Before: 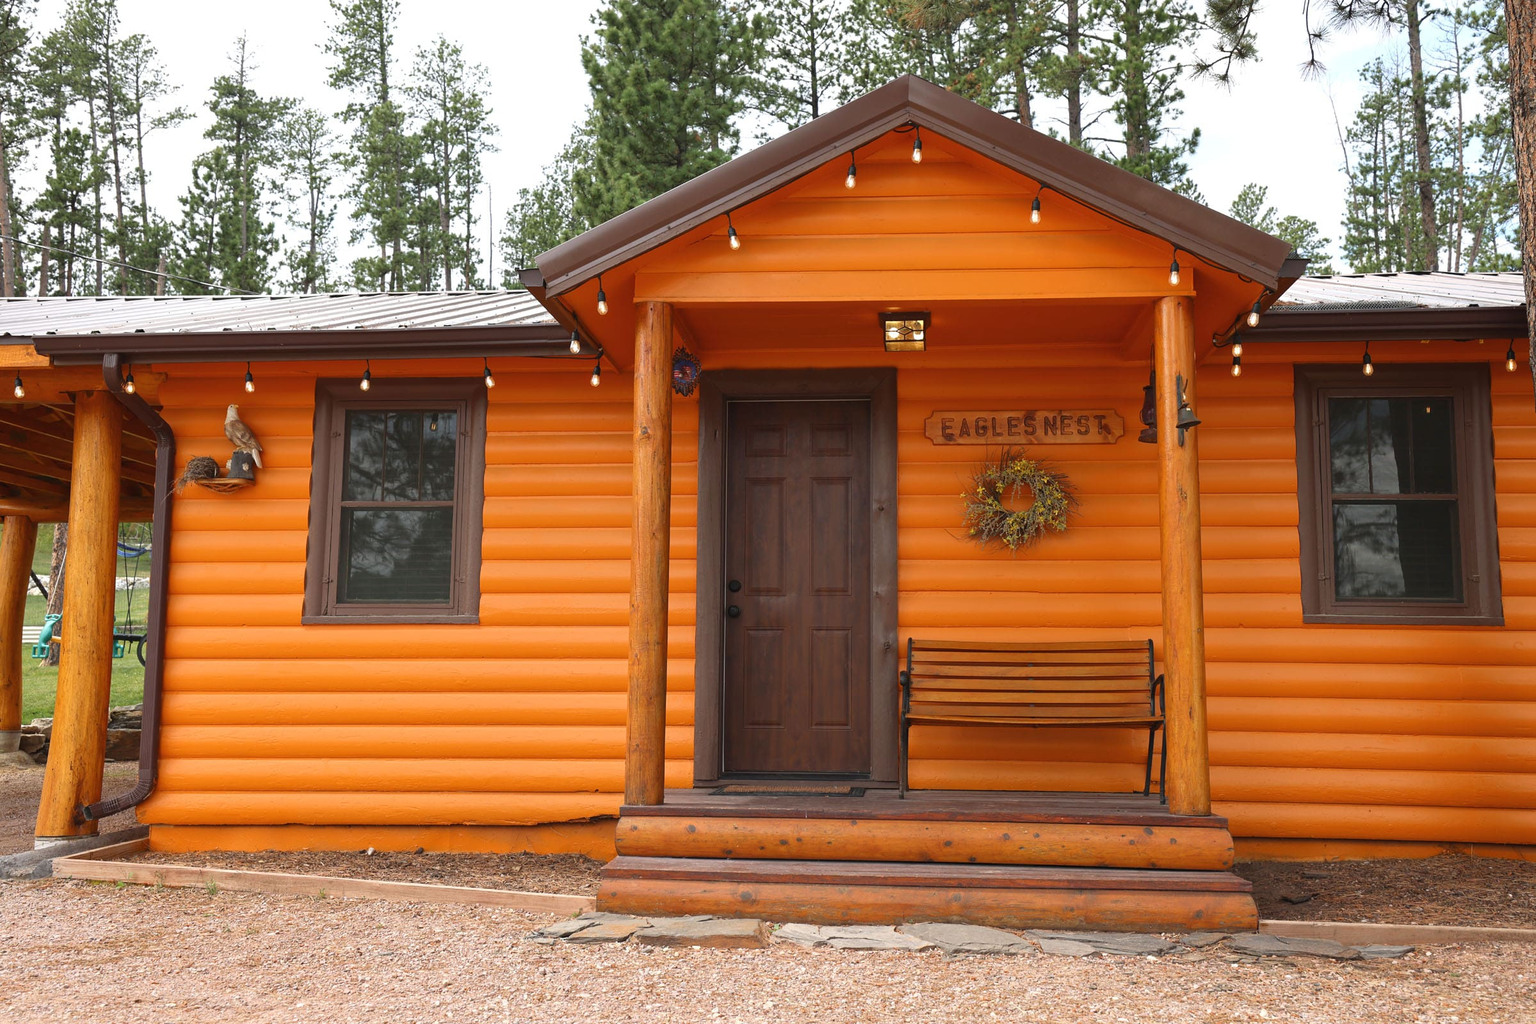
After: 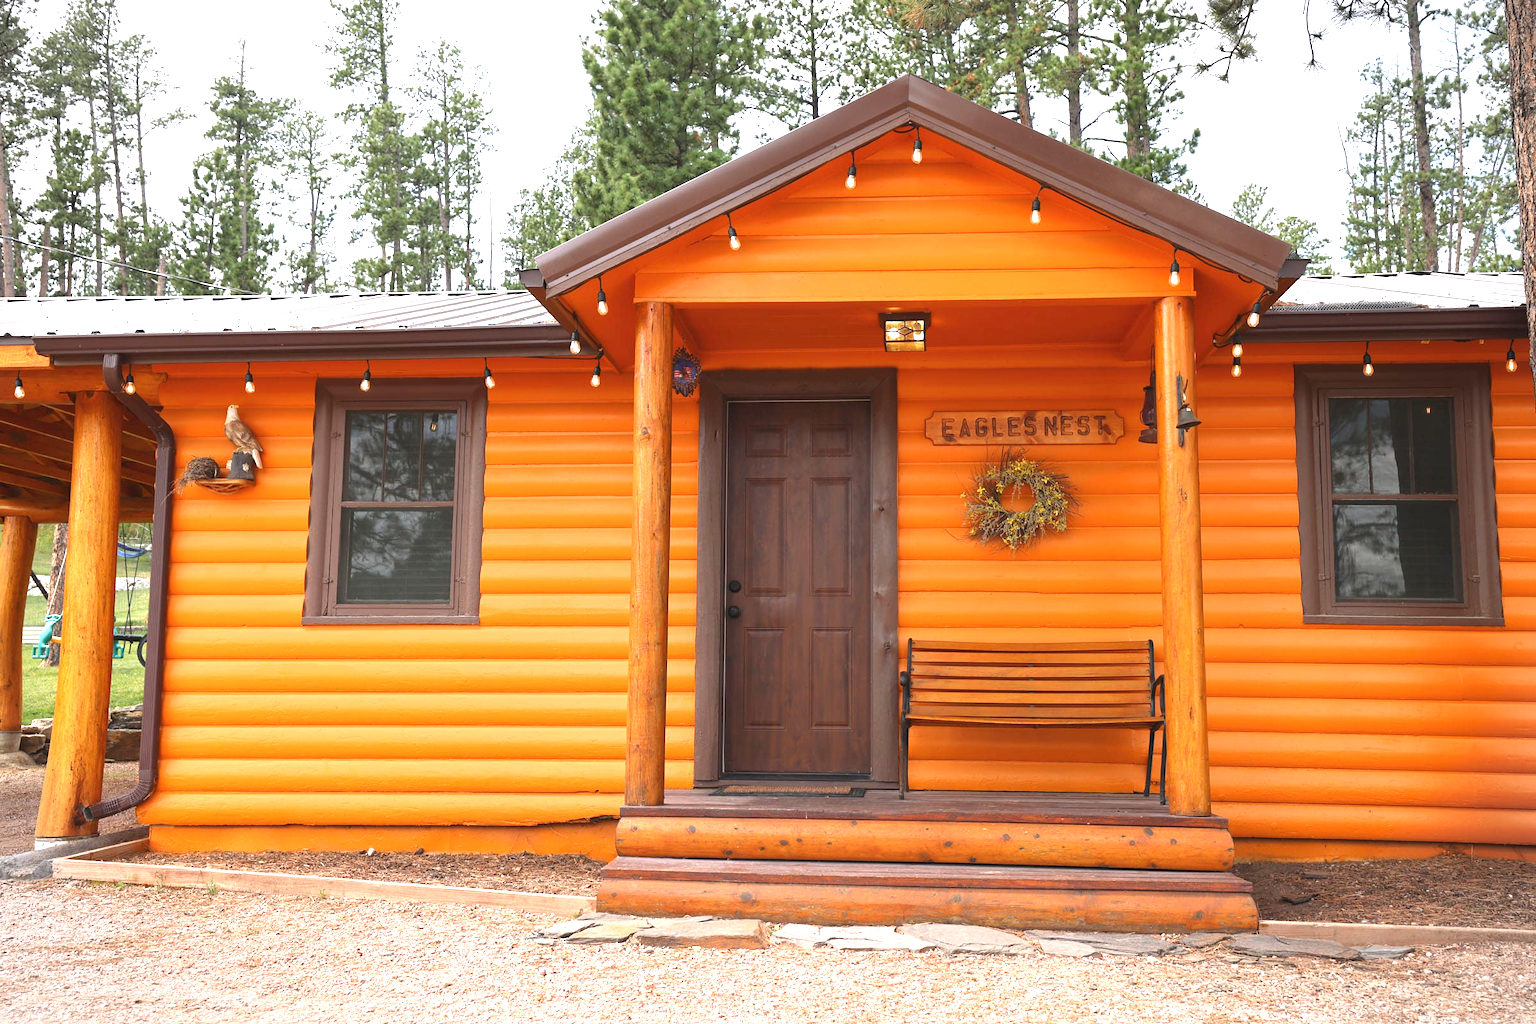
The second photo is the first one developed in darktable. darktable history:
vignetting: fall-off start 100%, brightness -0.282, width/height ratio 1.31
exposure: black level correction 0, exposure 0.9 EV, compensate highlight preservation false
white balance: red 1.009, blue 1.027
